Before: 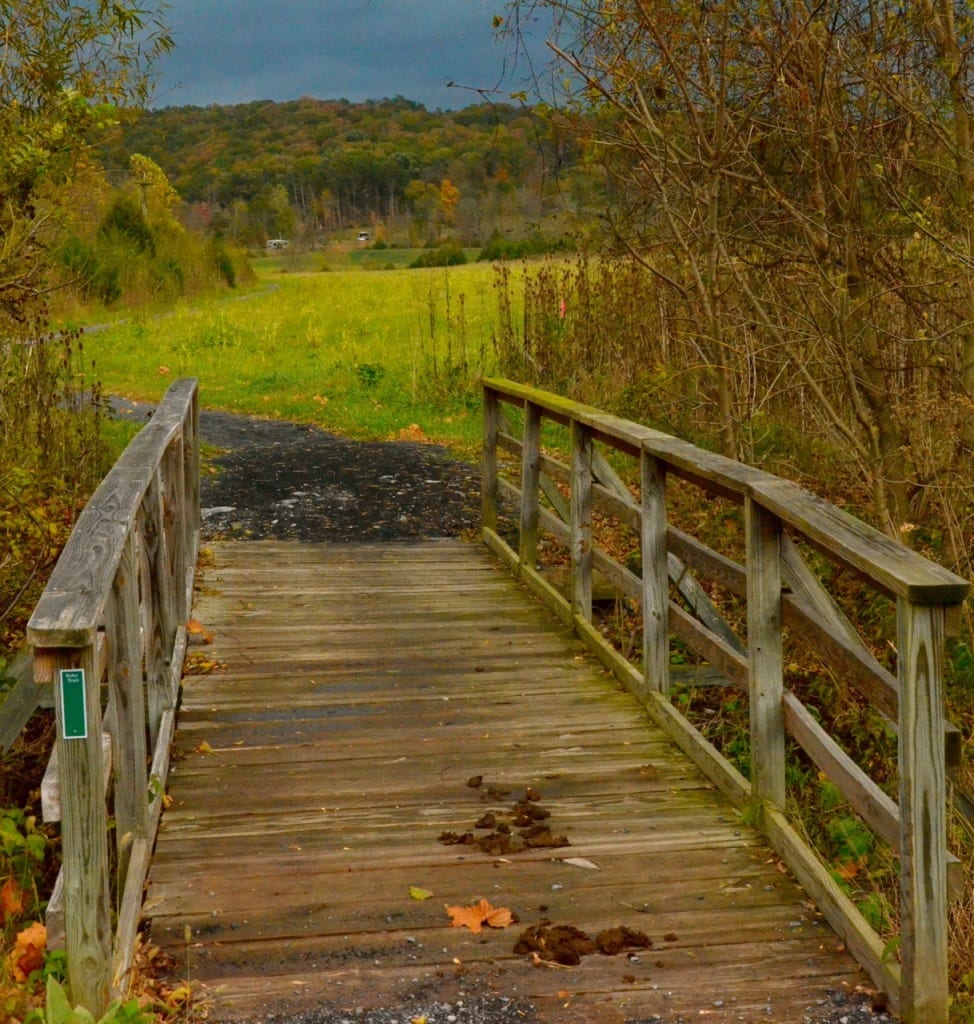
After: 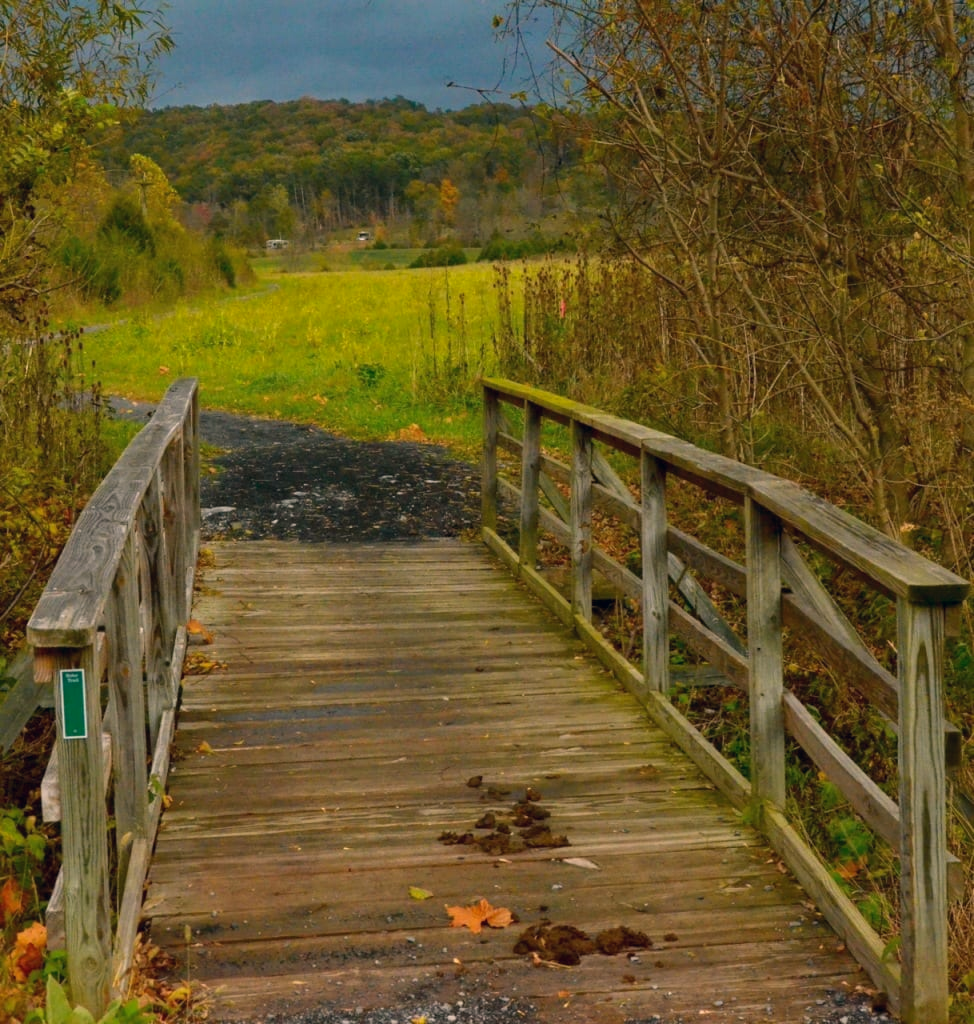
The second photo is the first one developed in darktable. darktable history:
color correction: highlights a* 5.38, highlights b* 5.31, shadows a* -3.93, shadows b* -5.16
